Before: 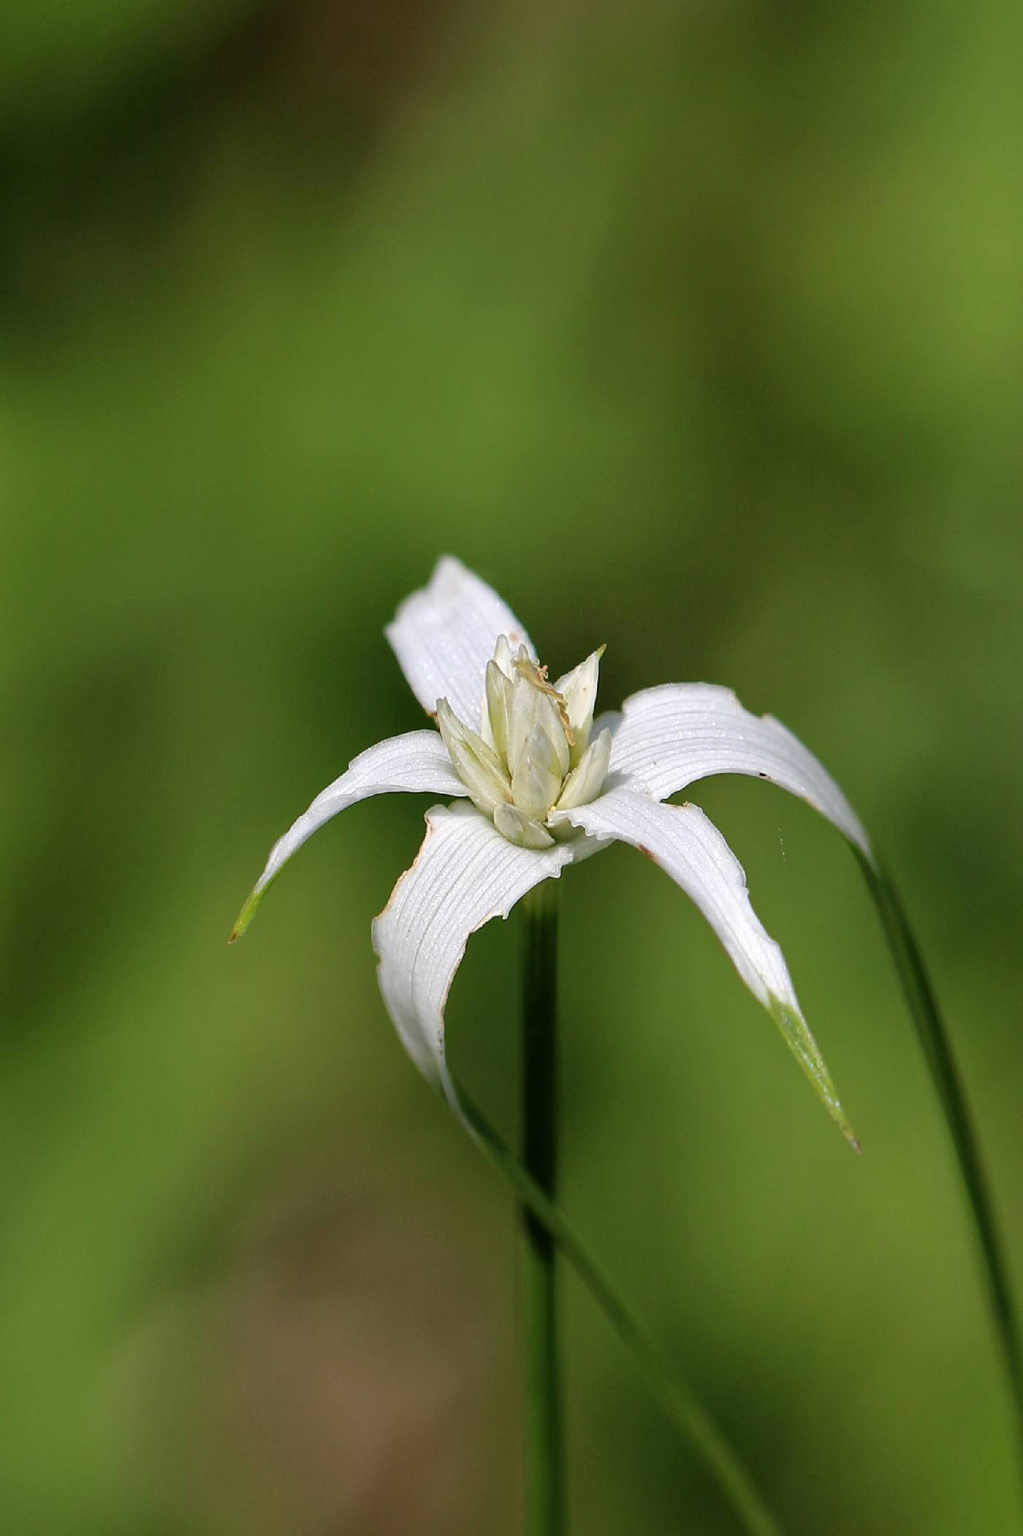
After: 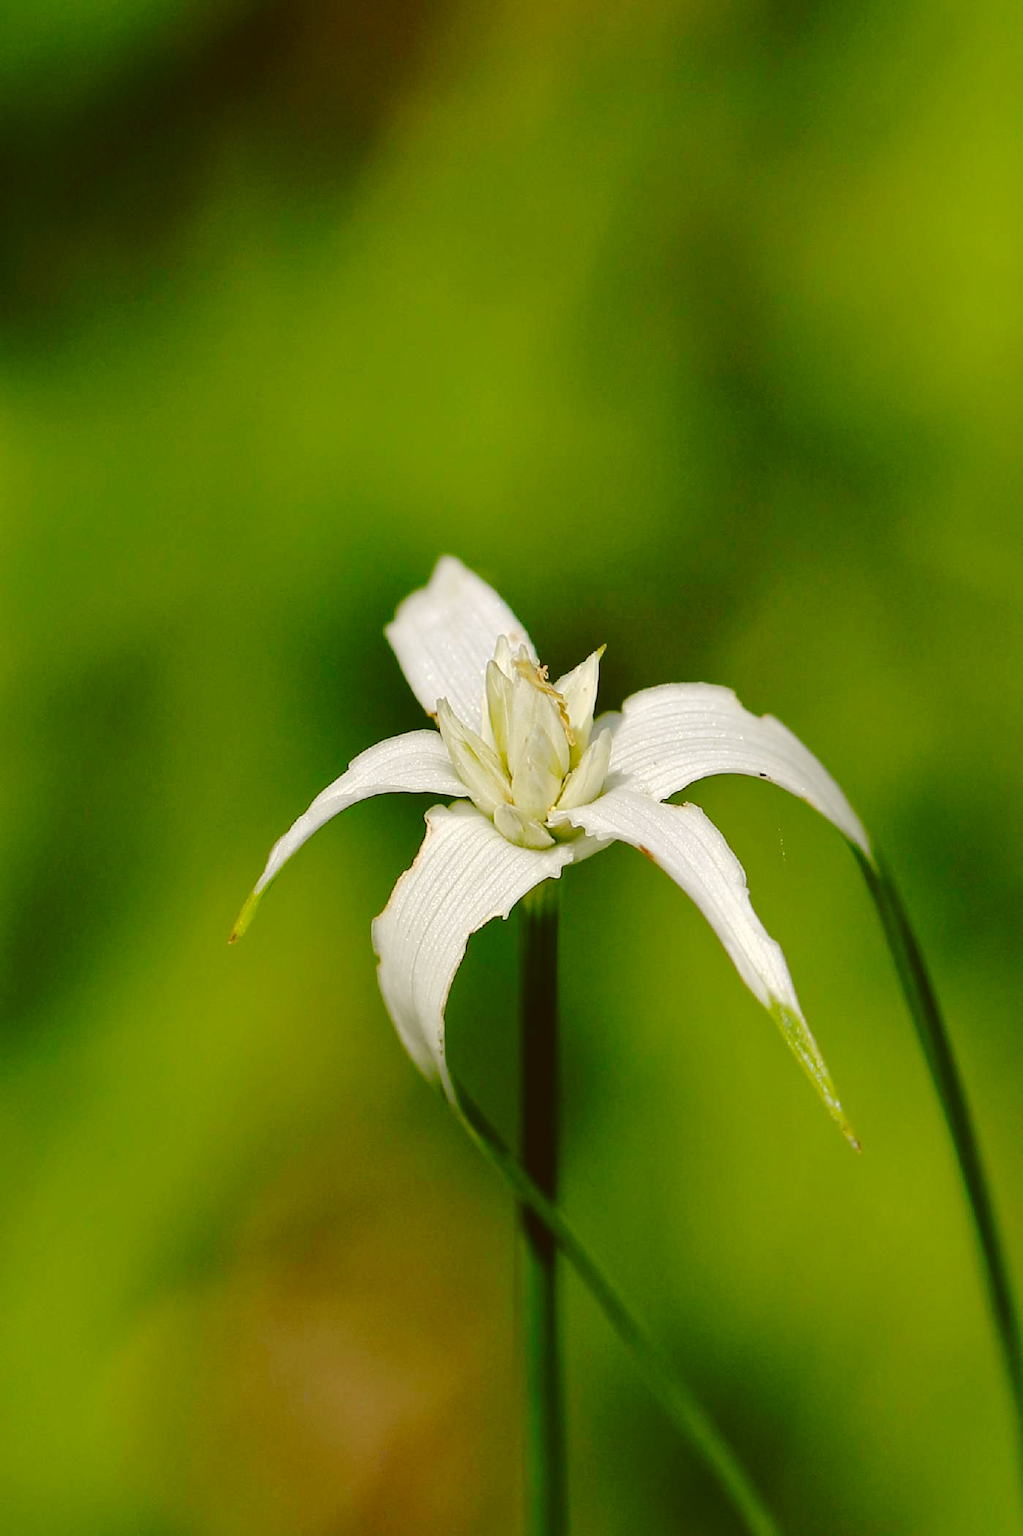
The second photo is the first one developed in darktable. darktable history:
color correction: highlights a* -1.43, highlights b* 10.12, shadows a* 0.395, shadows b* 19.35
exposure: black level correction 0.001, compensate highlight preservation false
color balance rgb: perceptual saturation grading › global saturation 10%, global vibrance 10%
tone curve: curves: ch0 [(0, 0) (0.003, 0.064) (0.011, 0.065) (0.025, 0.061) (0.044, 0.068) (0.069, 0.083) (0.1, 0.102) (0.136, 0.126) (0.177, 0.172) (0.224, 0.225) (0.277, 0.306) (0.335, 0.397) (0.399, 0.483) (0.468, 0.56) (0.543, 0.634) (0.623, 0.708) (0.709, 0.77) (0.801, 0.832) (0.898, 0.899) (1, 1)], preserve colors none
